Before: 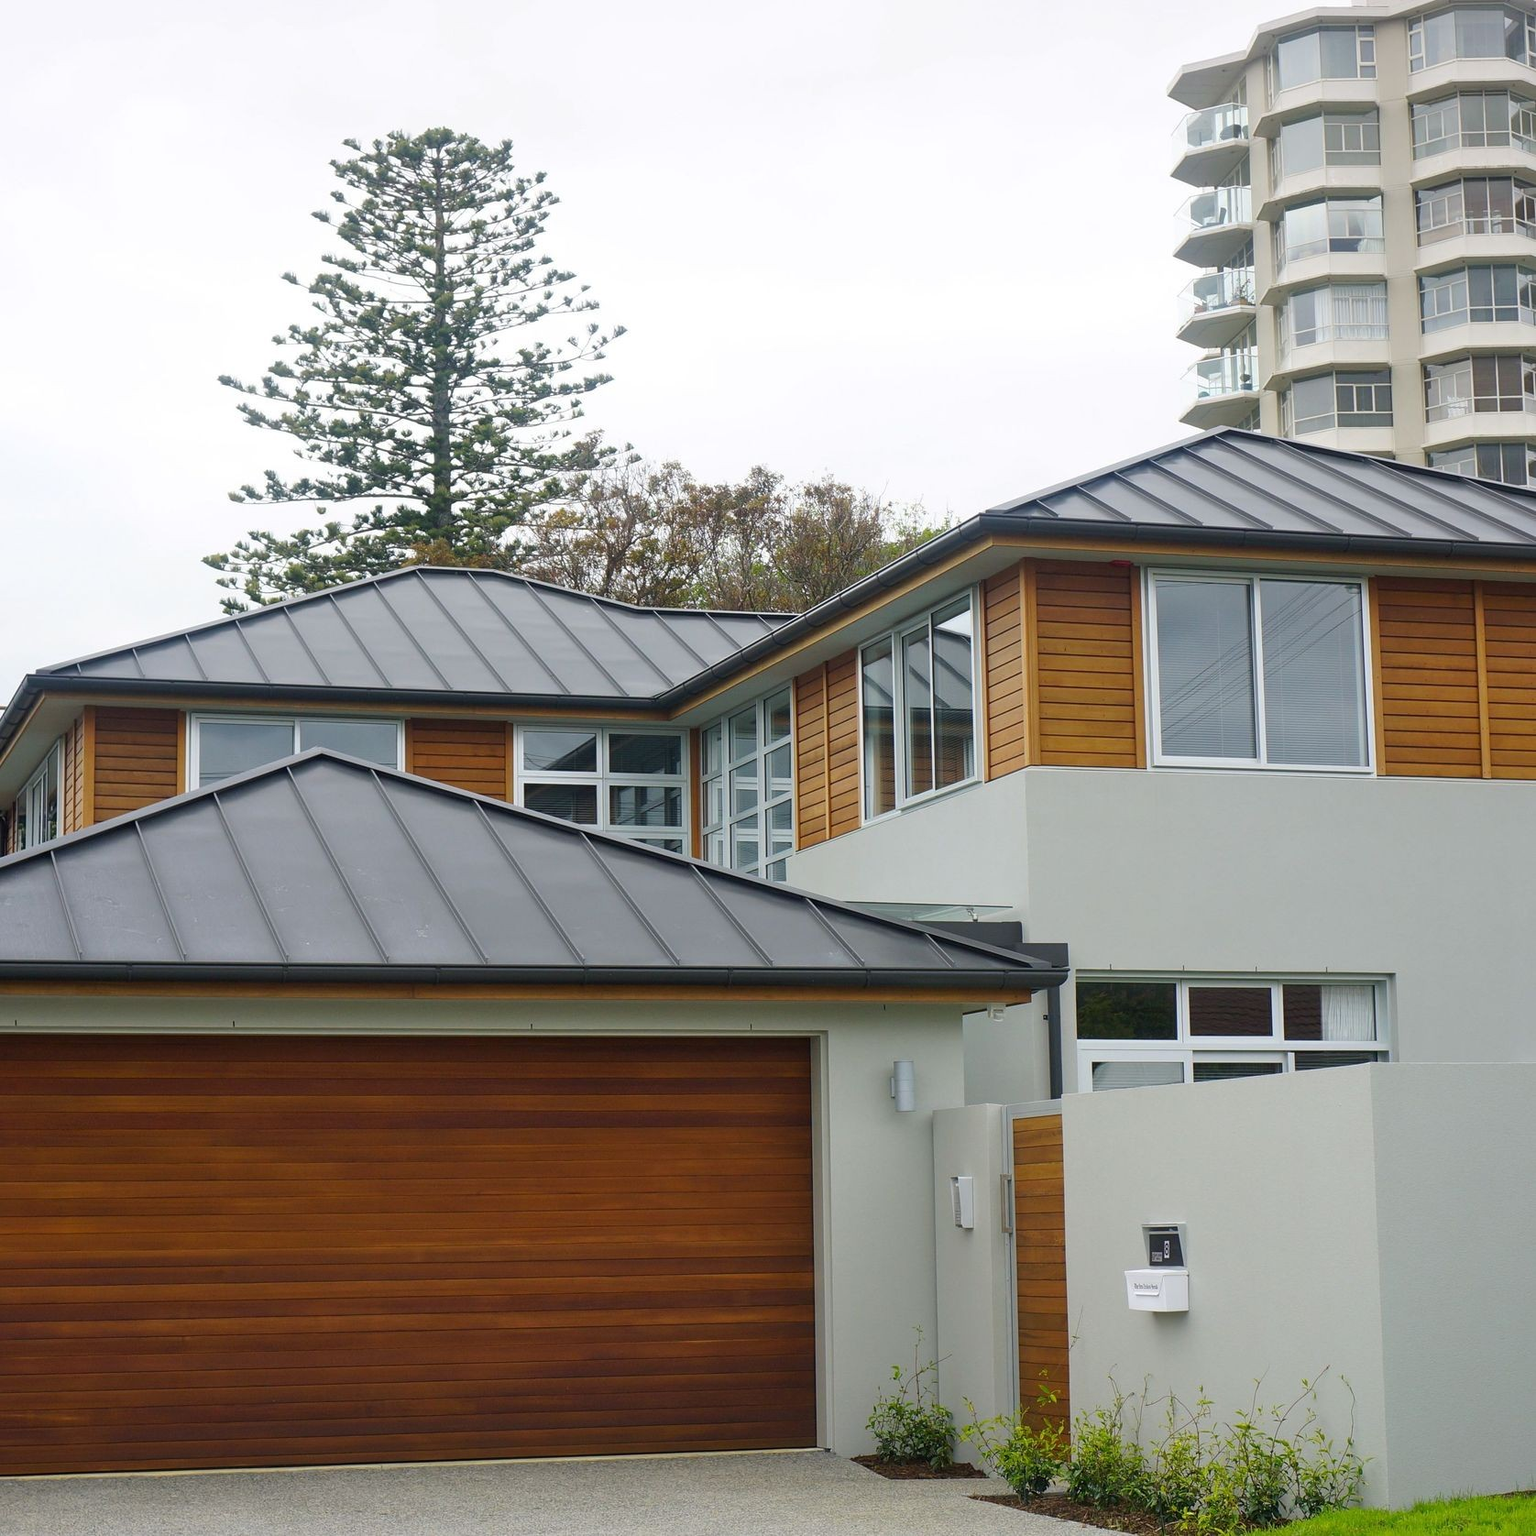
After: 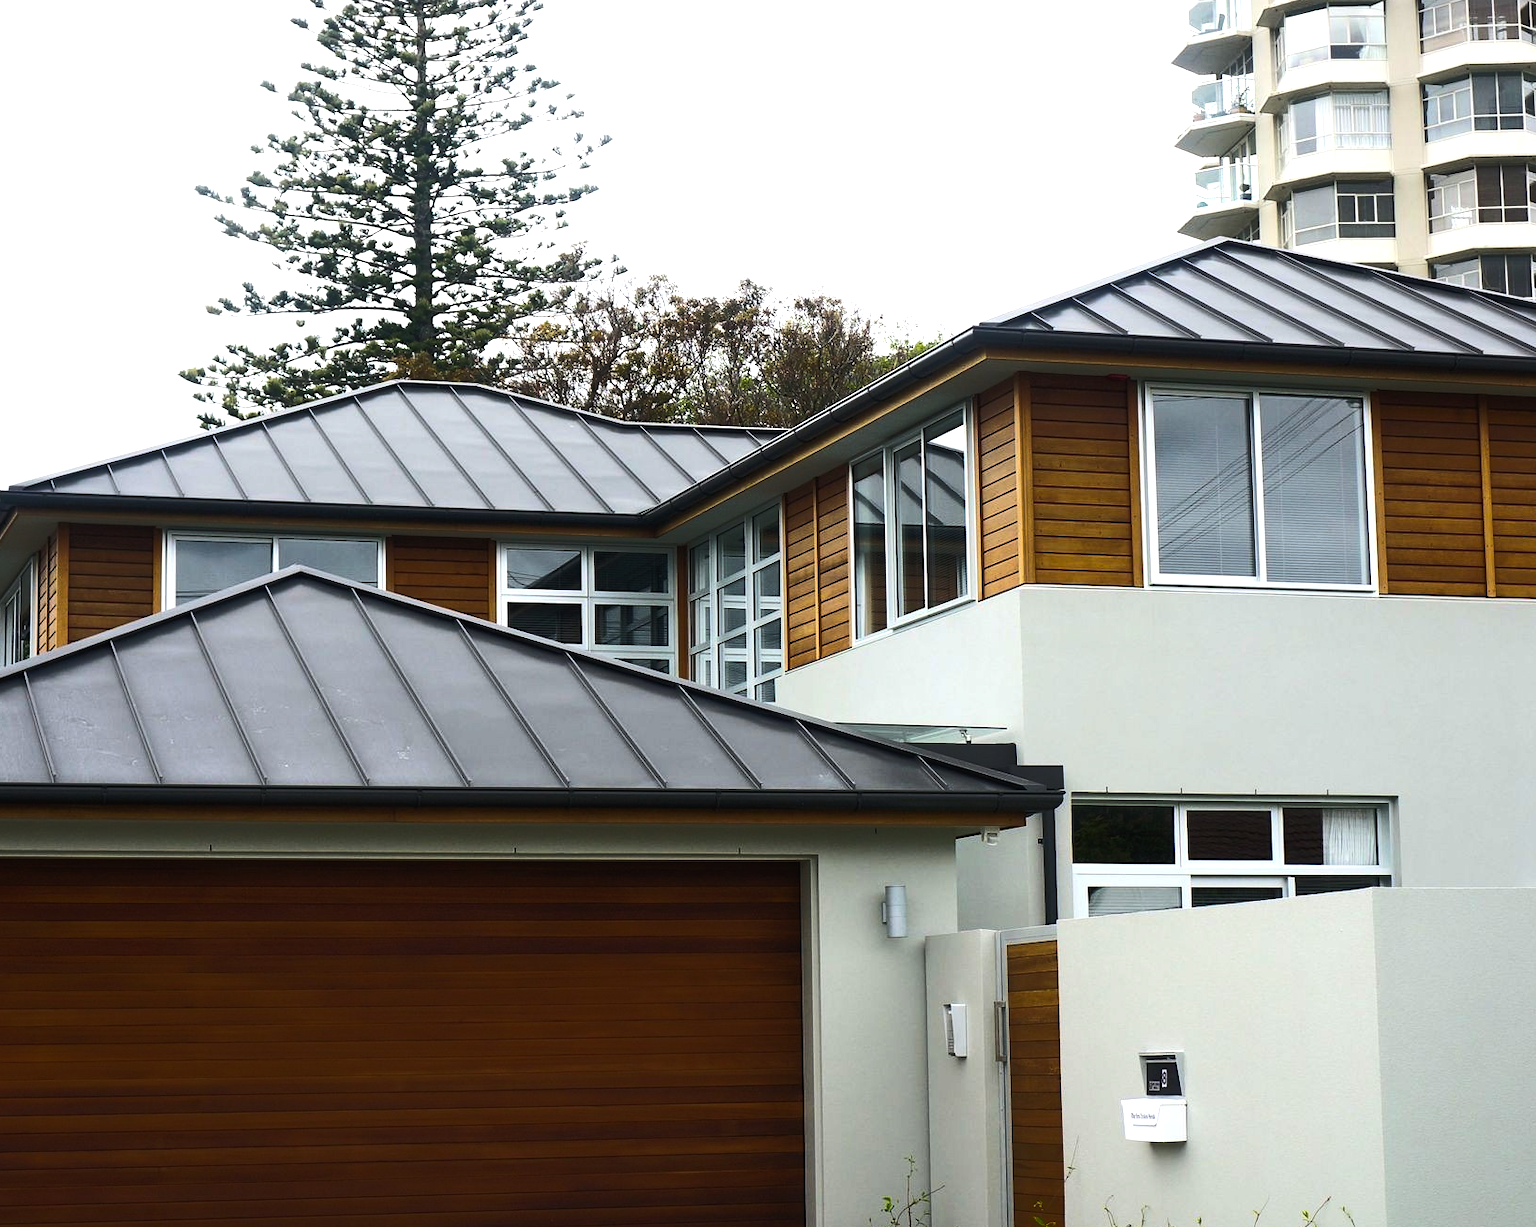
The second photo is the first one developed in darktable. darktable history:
contrast brightness saturation: contrast -0.024, brightness -0.009, saturation 0.03
color balance rgb: power › hue 72.33°, perceptual saturation grading › global saturation 12.741%, perceptual brilliance grading › highlights 1.772%, perceptual brilliance grading › mid-tones -50.169%, perceptual brilliance grading › shadows -50.064%, global vibrance 14.718%
tone equalizer: -8 EV -0.784 EV, -7 EV -0.71 EV, -6 EV -0.609 EV, -5 EV -0.382 EV, -3 EV 0.389 EV, -2 EV 0.6 EV, -1 EV 0.699 EV, +0 EV 0.749 EV
crop and rotate: left 1.841%, top 12.695%, right 0.248%, bottom 9.062%
